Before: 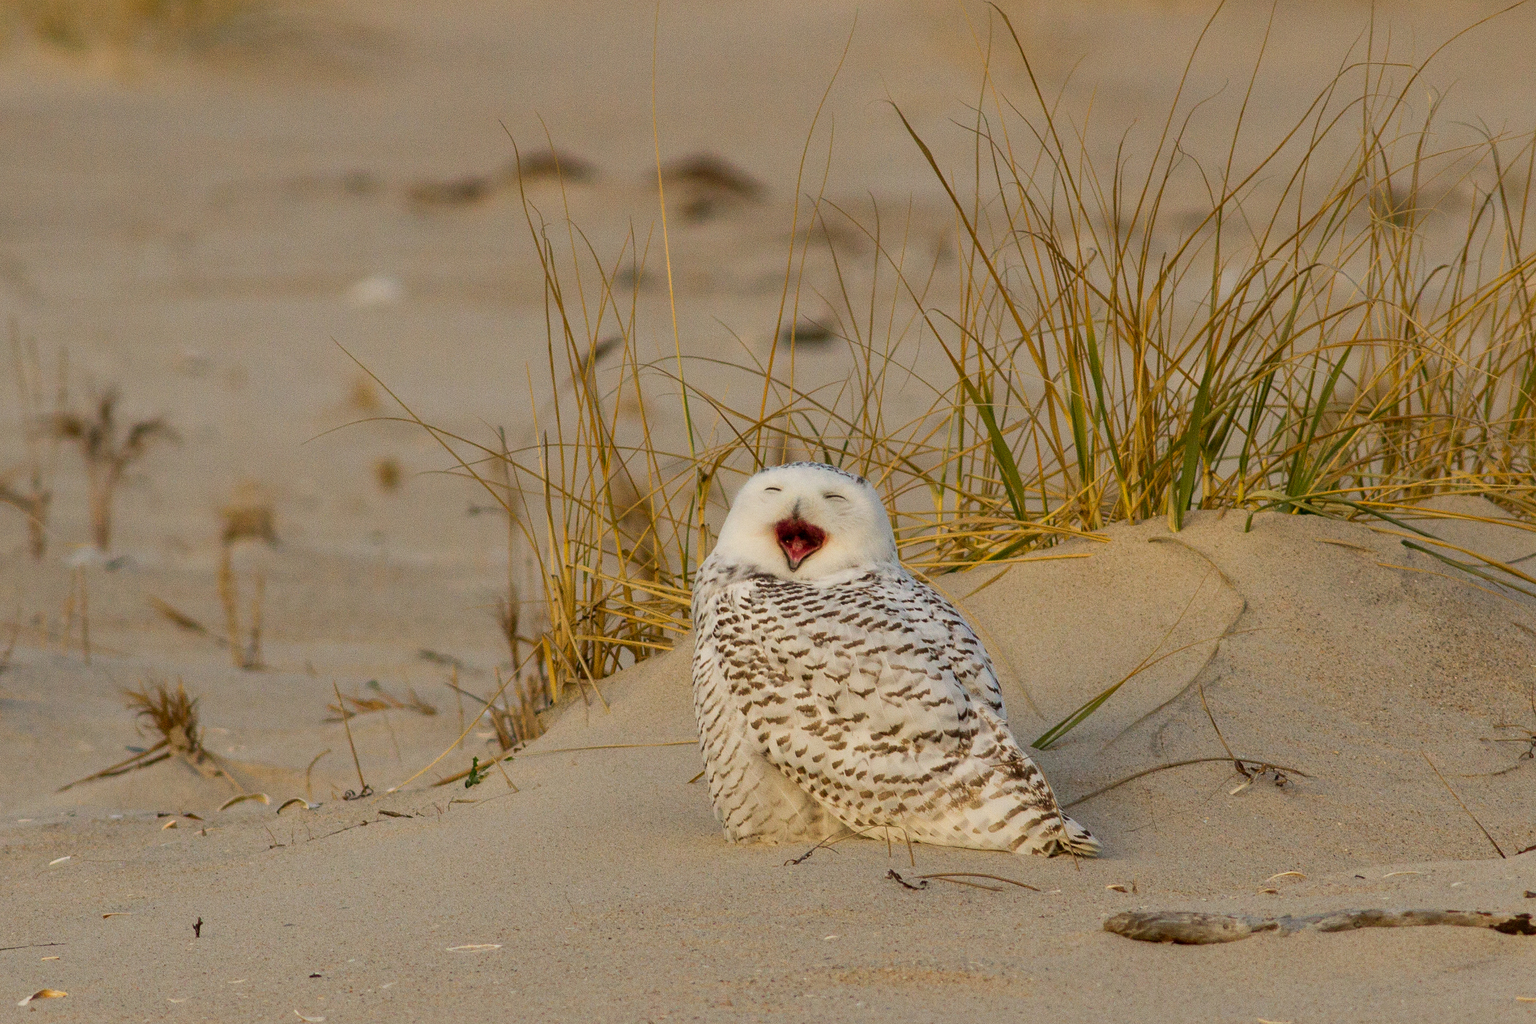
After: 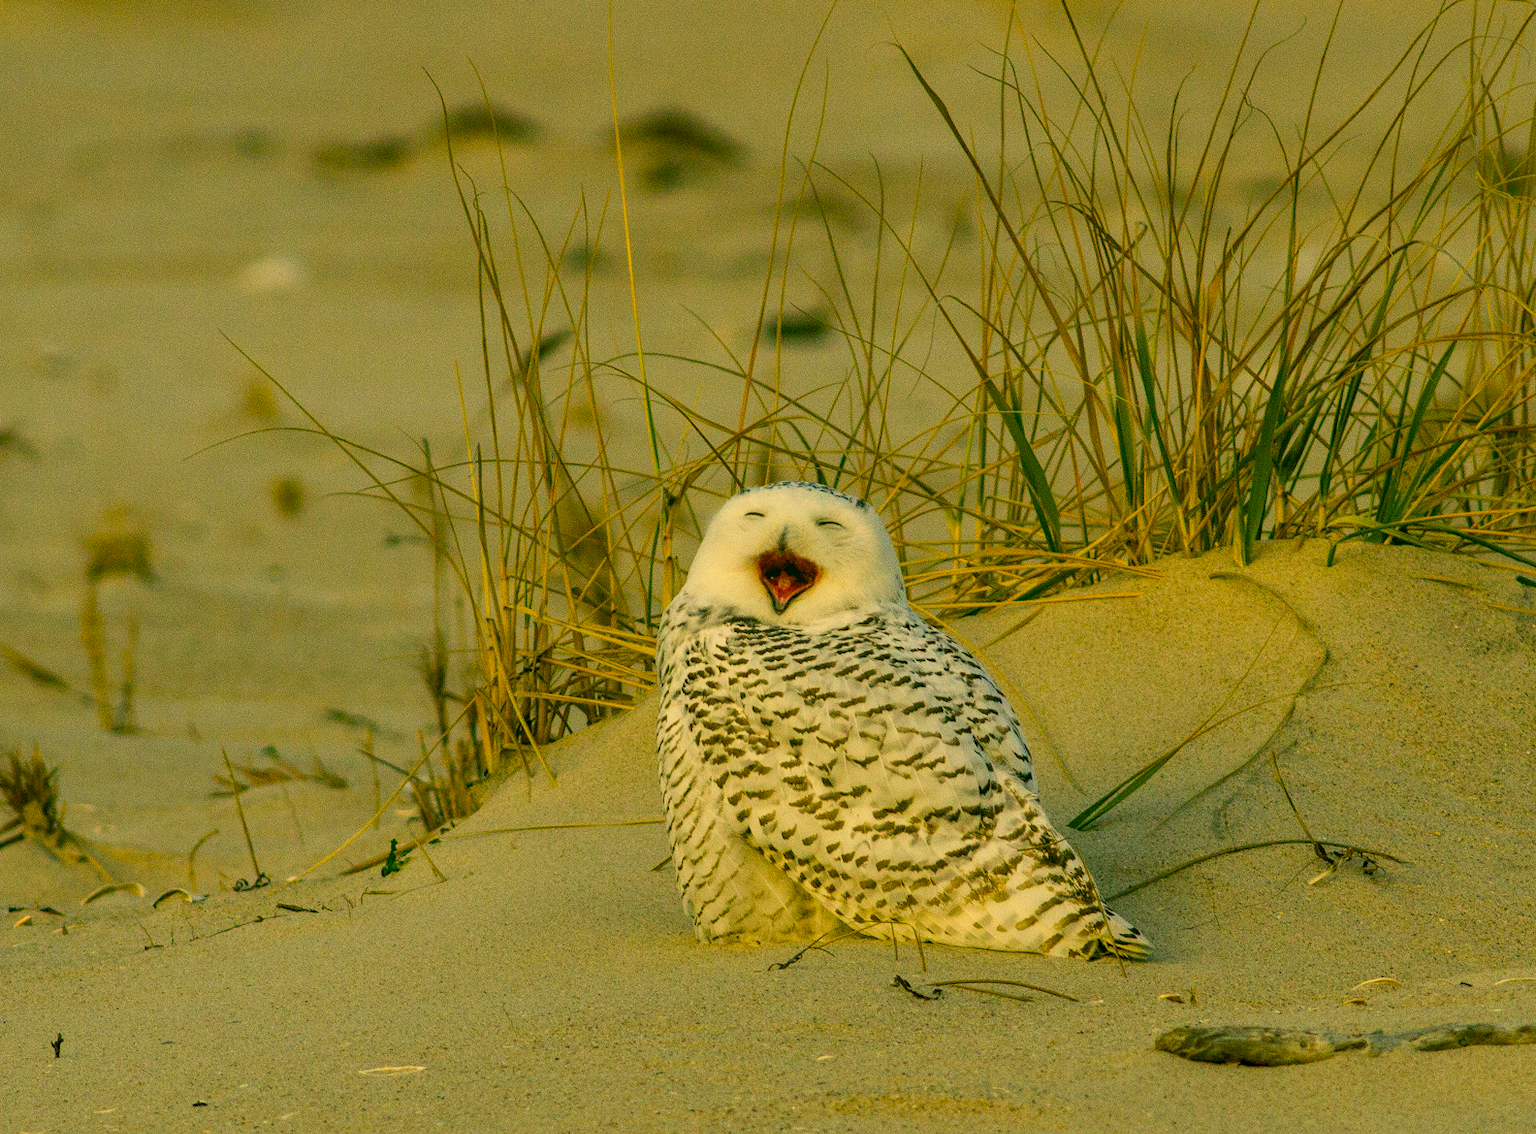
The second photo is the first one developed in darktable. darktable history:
crop: left 9.8%, top 6.328%, right 6.946%, bottom 2.203%
local contrast: on, module defaults
contrast brightness saturation: brightness -0.025, saturation 0.359
color correction: highlights a* 5.66, highlights b* 33.58, shadows a* -26.32, shadows b* 3.72
